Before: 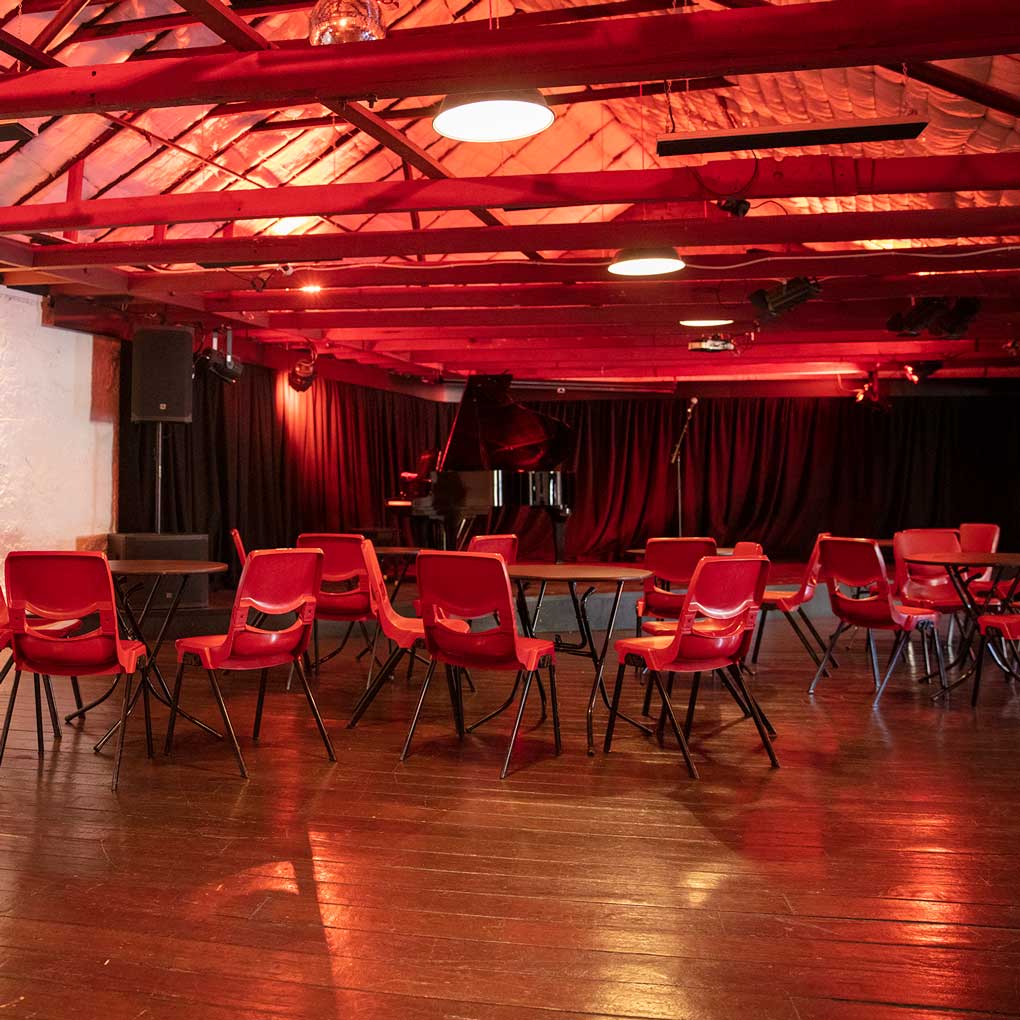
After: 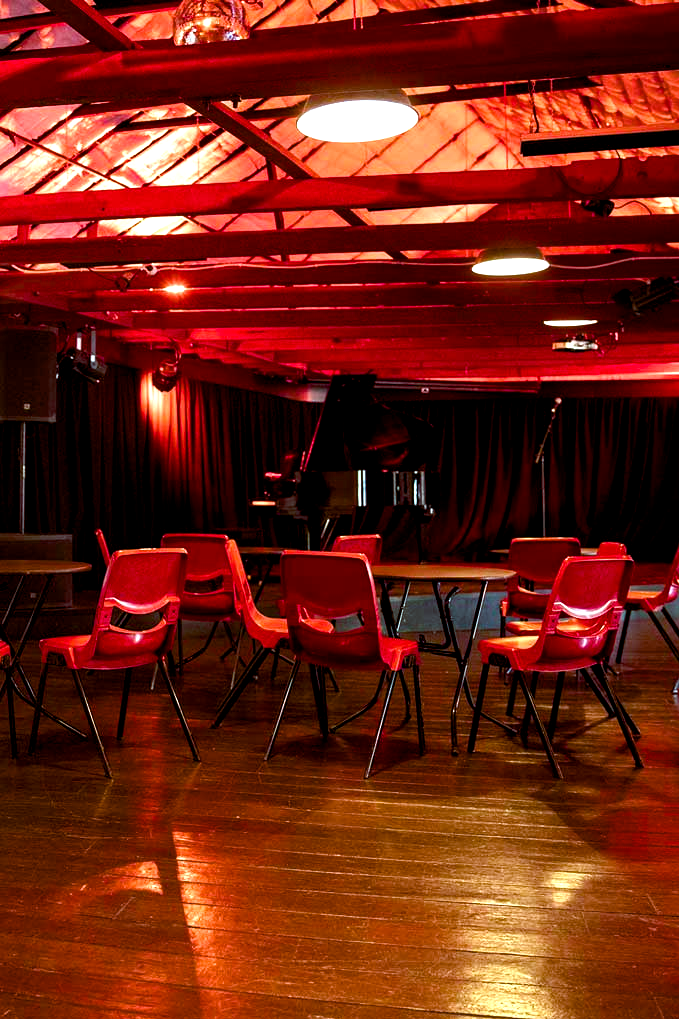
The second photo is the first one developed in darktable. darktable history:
crop and rotate: left 13.342%, right 19.991%
color balance rgb: shadows lift › luminance -7.7%, shadows lift › chroma 2.13%, shadows lift › hue 200.79°, power › luminance -7.77%, power › chroma 2.27%, power › hue 220.69°, highlights gain › luminance 15.15%, highlights gain › chroma 4%, highlights gain › hue 209.35°, global offset › luminance -0.21%, global offset › chroma 0.27%, perceptual saturation grading › global saturation 24.42%, perceptual saturation grading › highlights -24.42%, perceptual saturation grading › mid-tones 24.42%, perceptual saturation grading › shadows 40%, perceptual brilliance grading › global brilliance -5%, perceptual brilliance grading › highlights 24.42%, perceptual brilliance grading › mid-tones 7%, perceptual brilliance grading › shadows -5%
tone equalizer: on, module defaults
